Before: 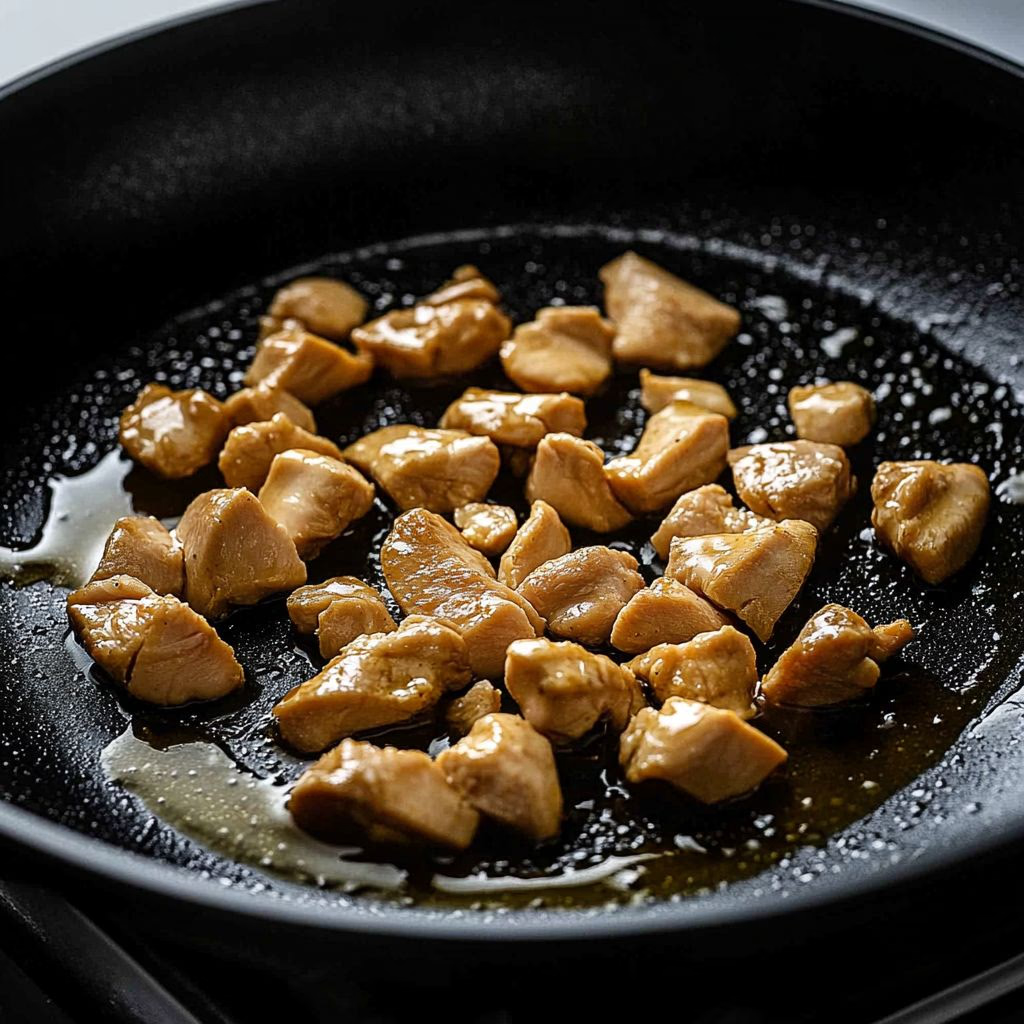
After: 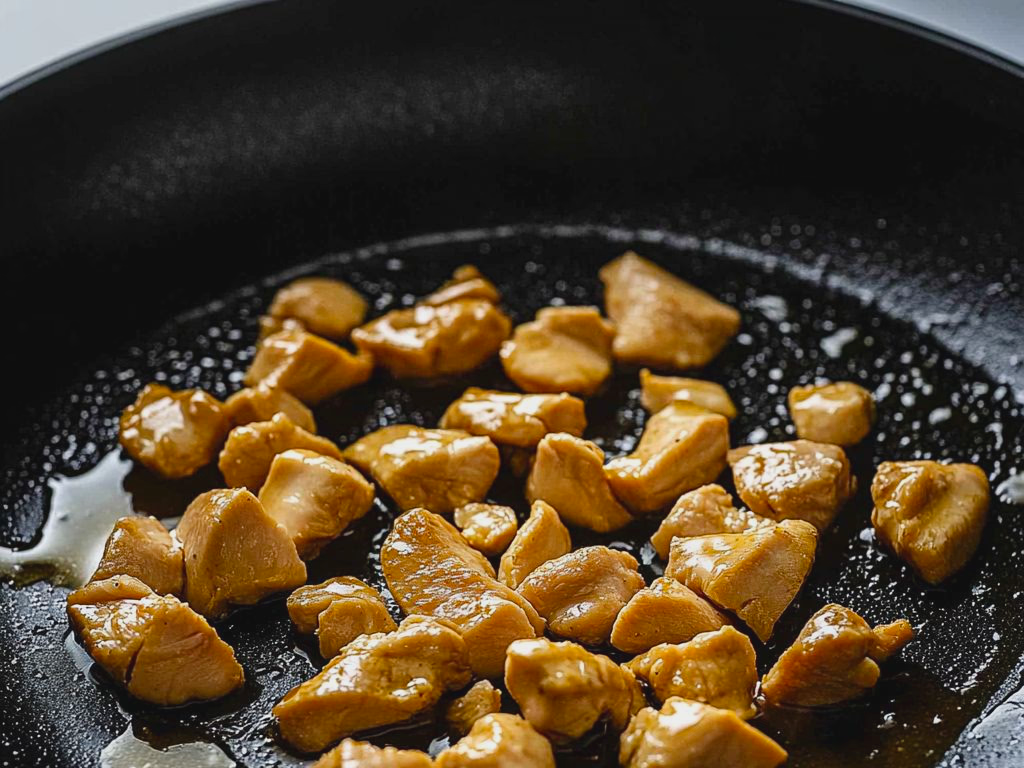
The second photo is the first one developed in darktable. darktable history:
color balance rgb: power › luminance 1.73%, global offset › luminance 0.279%, perceptual saturation grading › global saturation 17.872%, contrast -9.385%
crop: bottom 24.992%
